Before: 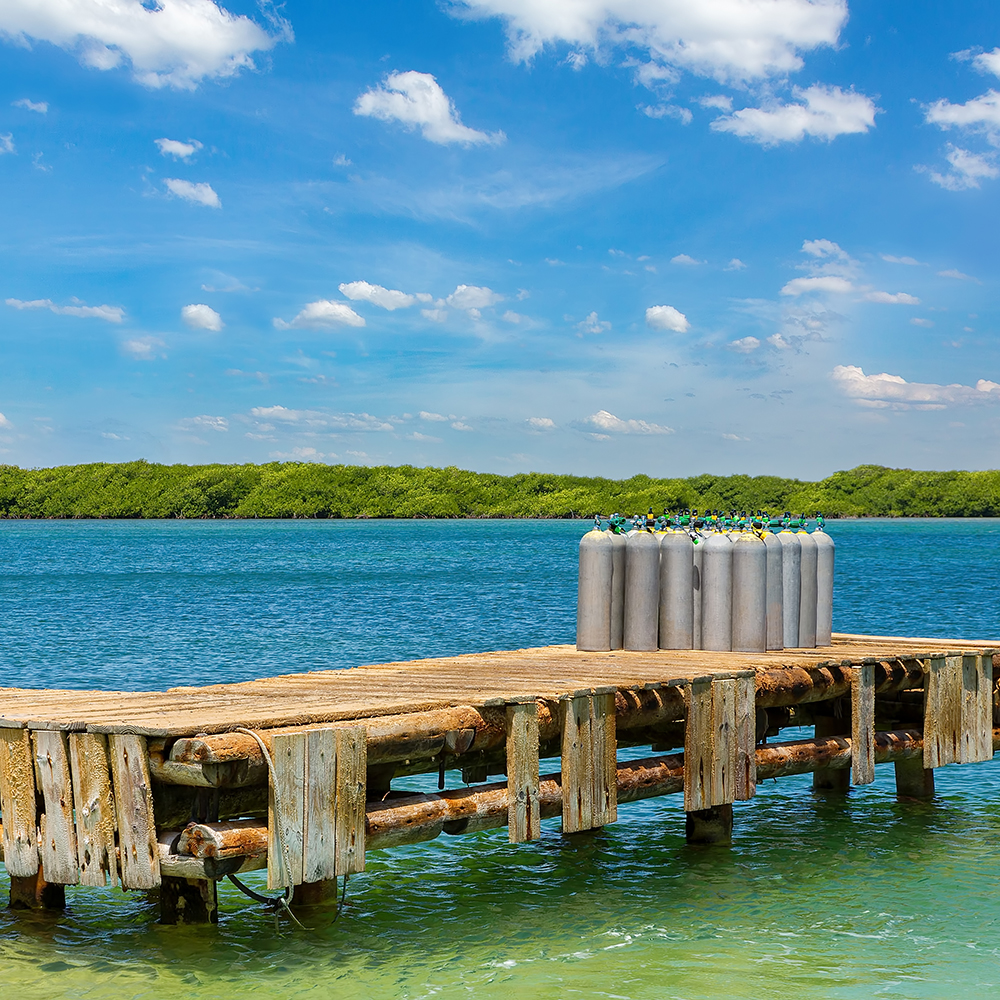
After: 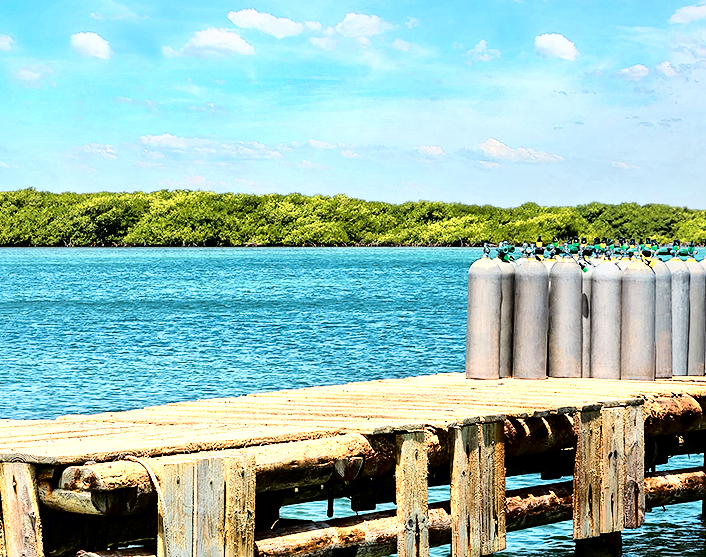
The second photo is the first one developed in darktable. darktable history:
color zones: curves: ch0 [(0.018, 0.548) (0.197, 0.654) (0.425, 0.447) (0.605, 0.658) (0.732, 0.579)]; ch1 [(0.105, 0.531) (0.224, 0.531) (0.386, 0.39) (0.618, 0.456) (0.732, 0.456) (0.956, 0.421)]; ch2 [(0.039, 0.583) (0.215, 0.465) (0.399, 0.544) (0.465, 0.548) (0.614, 0.447) (0.724, 0.43) (0.882, 0.623) (0.956, 0.632)]
exposure: black level correction 0.003, exposure 0.382 EV, compensate highlight preservation false
tone curve: curves: ch0 [(0, 0) (0.003, 0.003) (0.011, 0.005) (0.025, 0.008) (0.044, 0.012) (0.069, 0.02) (0.1, 0.031) (0.136, 0.047) (0.177, 0.088) (0.224, 0.141) (0.277, 0.222) (0.335, 0.32) (0.399, 0.422) (0.468, 0.523) (0.543, 0.623) (0.623, 0.716) (0.709, 0.796) (0.801, 0.878) (0.898, 0.957) (1, 1)], color space Lab, linked channels, preserve colors none
local contrast: mode bilateral grid, contrast 20, coarseness 51, detail 120%, midtone range 0.2
crop: left 11.106%, top 27.208%, right 18.287%, bottom 17.055%
contrast brightness saturation: contrast 0.292
shadows and highlights: on, module defaults
filmic rgb: black relative exposure -7.65 EV, white relative exposure 4.56 EV, hardness 3.61
